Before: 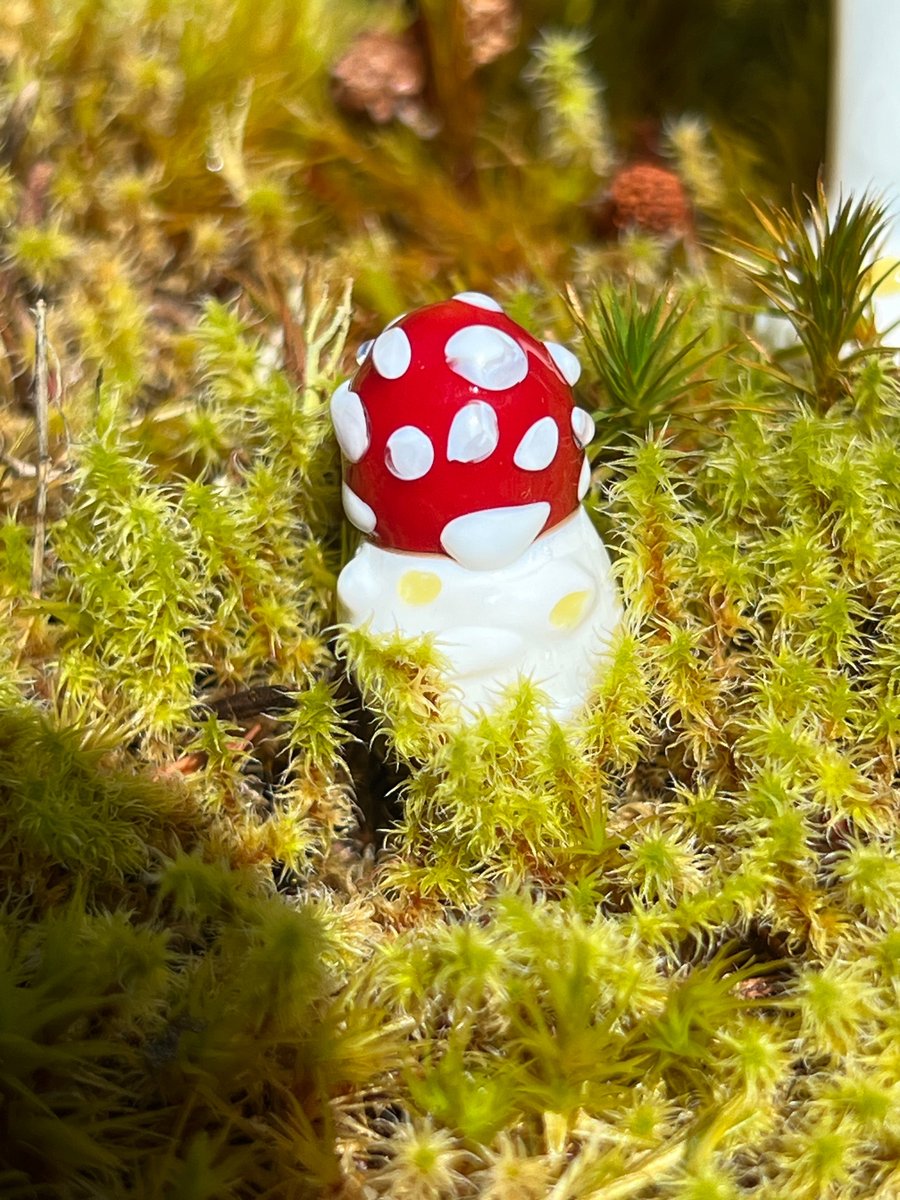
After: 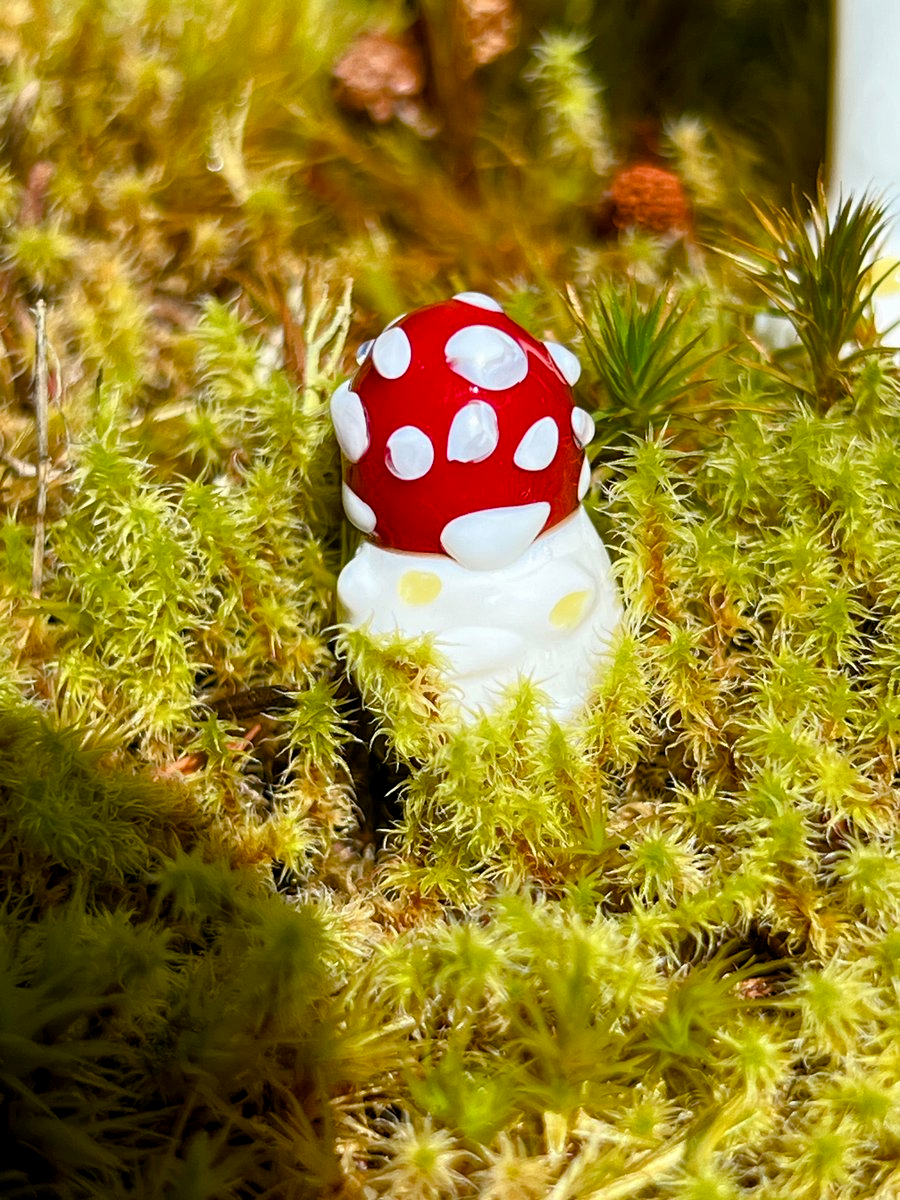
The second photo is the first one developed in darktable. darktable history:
color balance rgb: global offset › luminance -0.475%, perceptual saturation grading › global saturation 19.731%, perceptual saturation grading › highlights -25.618%, perceptual saturation grading › shadows 49.888%
